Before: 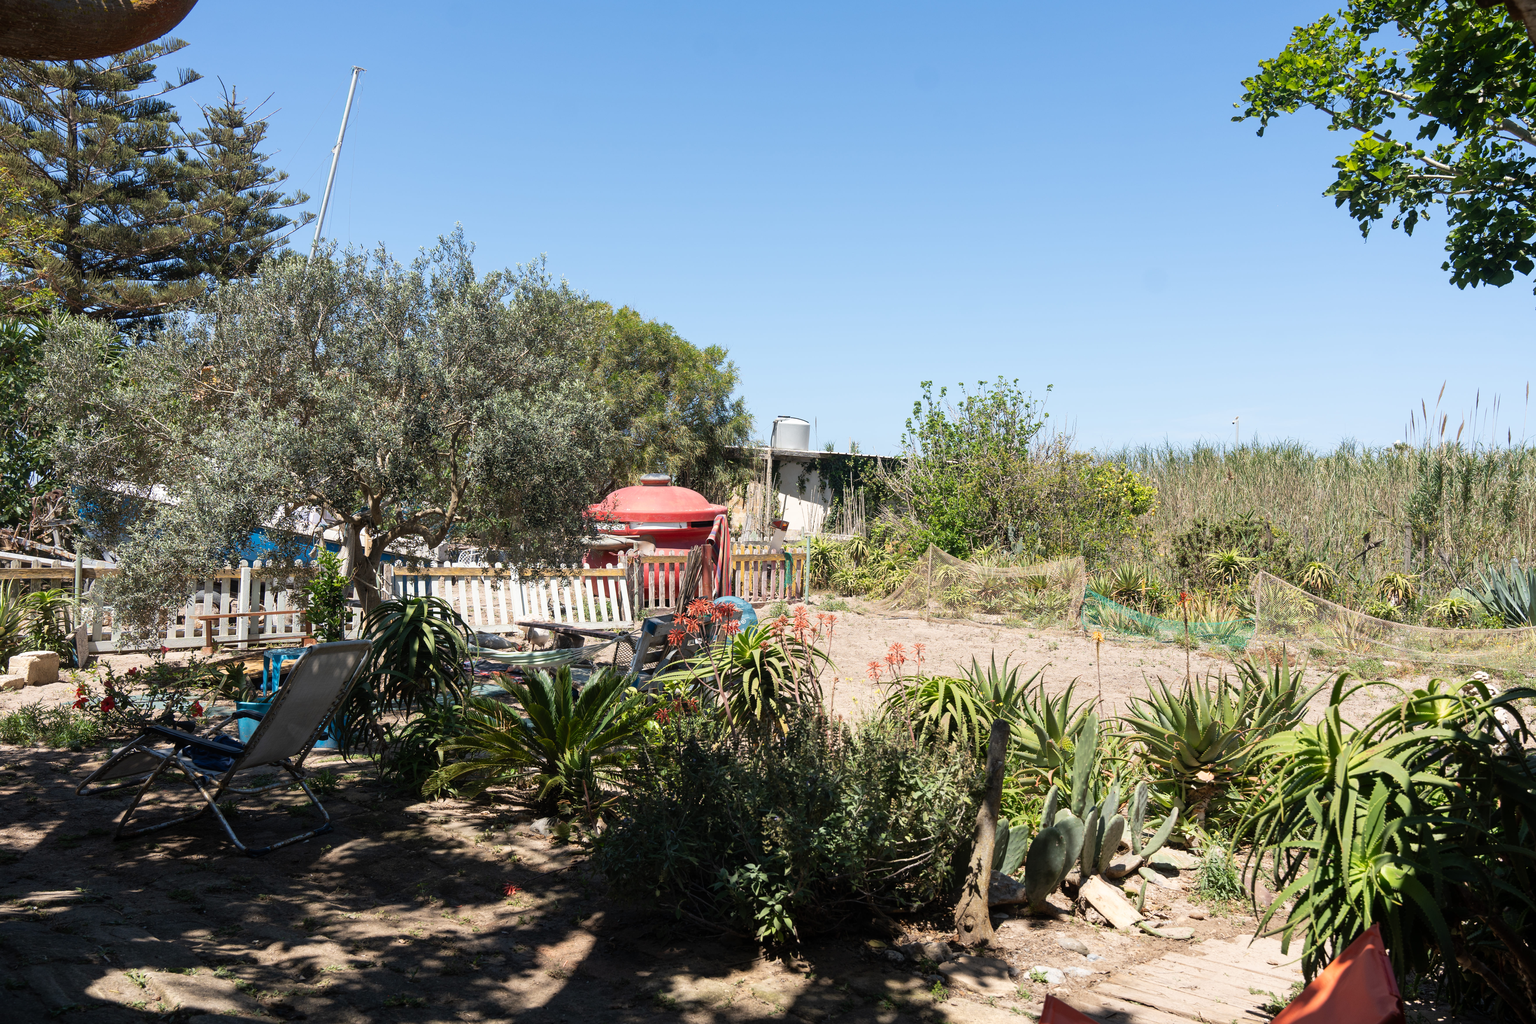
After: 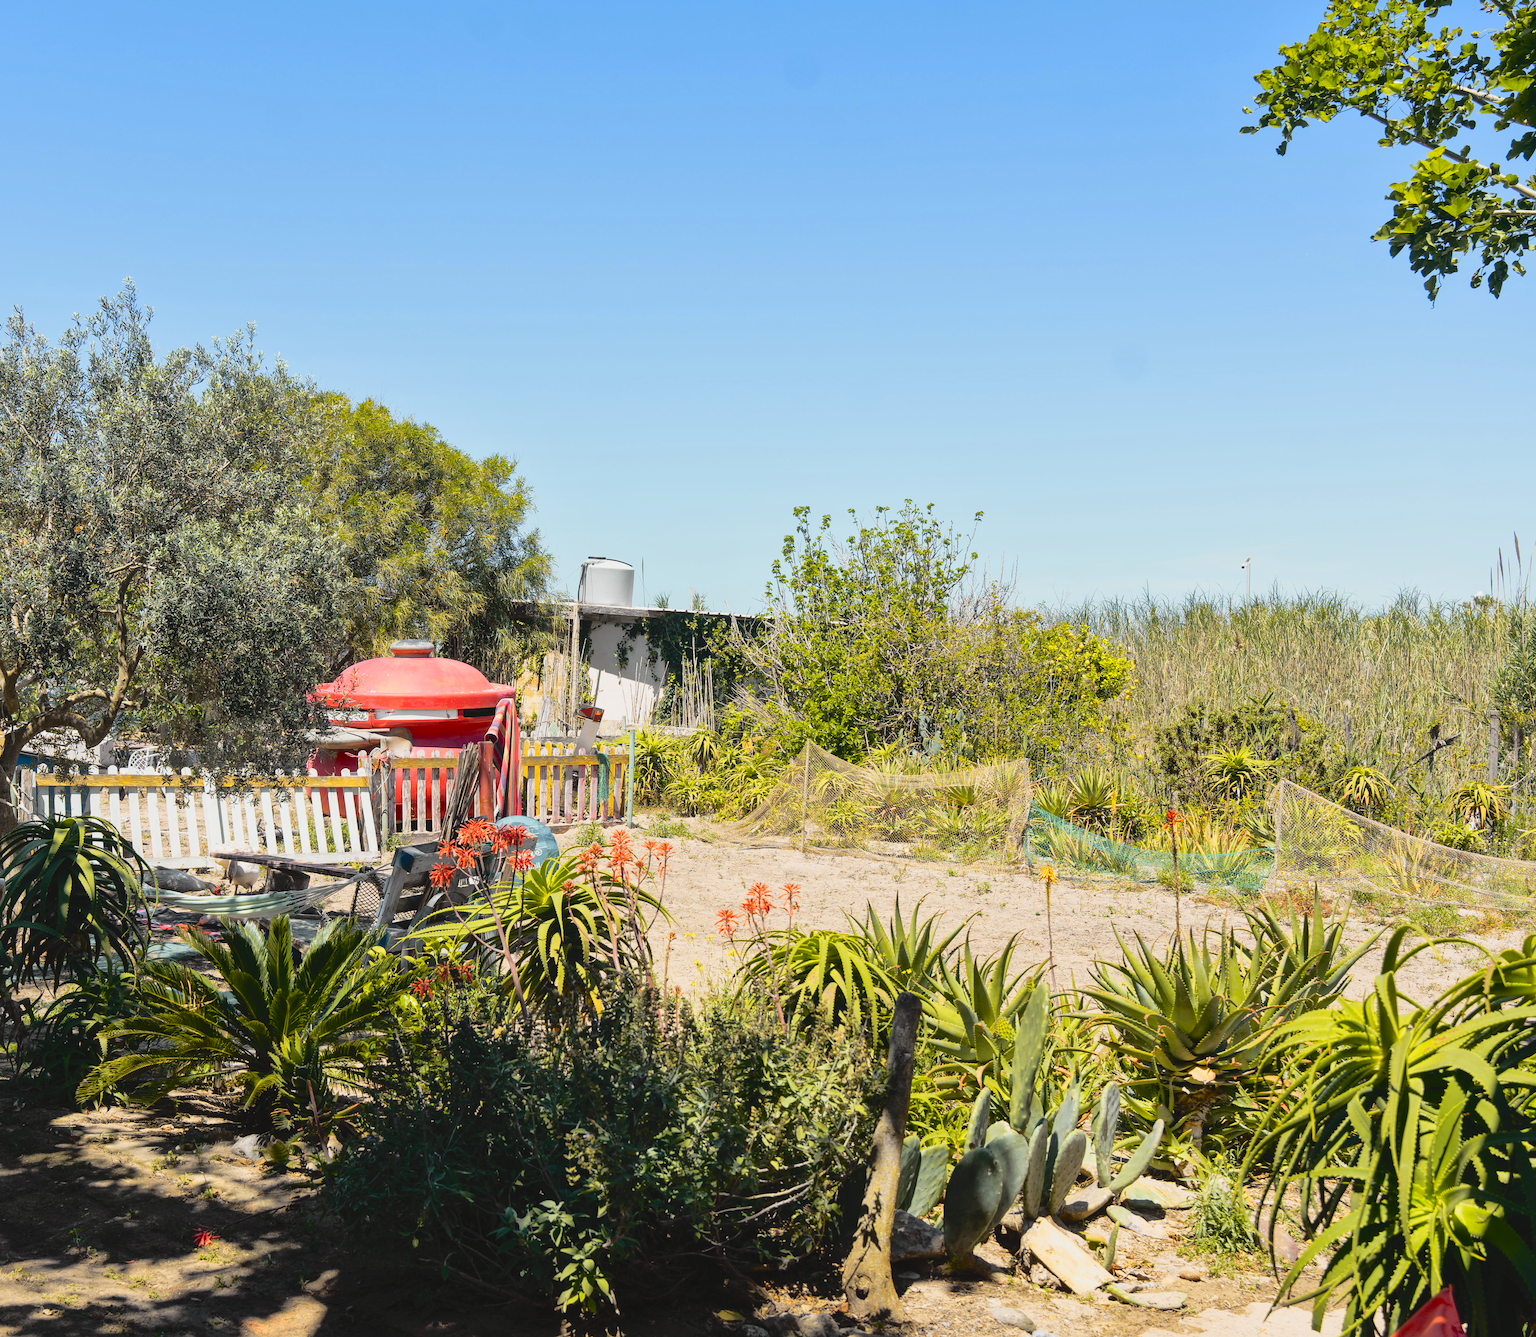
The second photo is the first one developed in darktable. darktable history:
crop and rotate: left 24.034%, top 2.838%, right 6.406%, bottom 6.299%
tone curve: curves: ch0 [(0, 0.029) (0.168, 0.142) (0.359, 0.44) (0.469, 0.544) (0.634, 0.722) (0.858, 0.903) (1, 0.968)]; ch1 [(0, 0) (0.437, 0.453) (0.472, 0.47) (0.502, 0.502) (0.54, 0.534) (0.57, 0.592) (0.618, 0.66) (0.699, 0.749) (0.859, 0.919) (1, 1)]; ch2 [(0, 0) (0.33, 0.301) (0.421, 0.443) (0.476, 0.498) (0.505, 0.503) (0.547, 0.557) (0.586, 0.634) (0.608, 0.676) (1, 1)], color space Lab, independent channels, preserve colors none
shadows and highlights: on, module defaults
